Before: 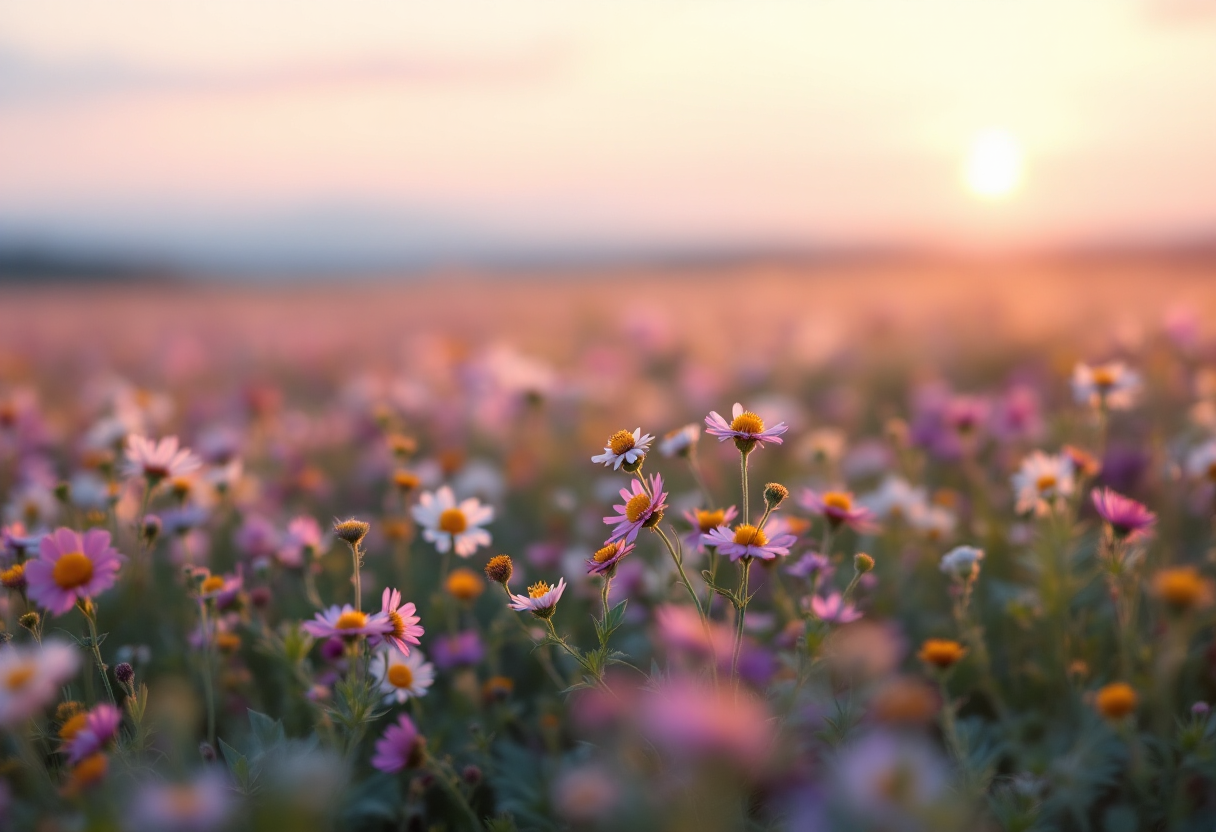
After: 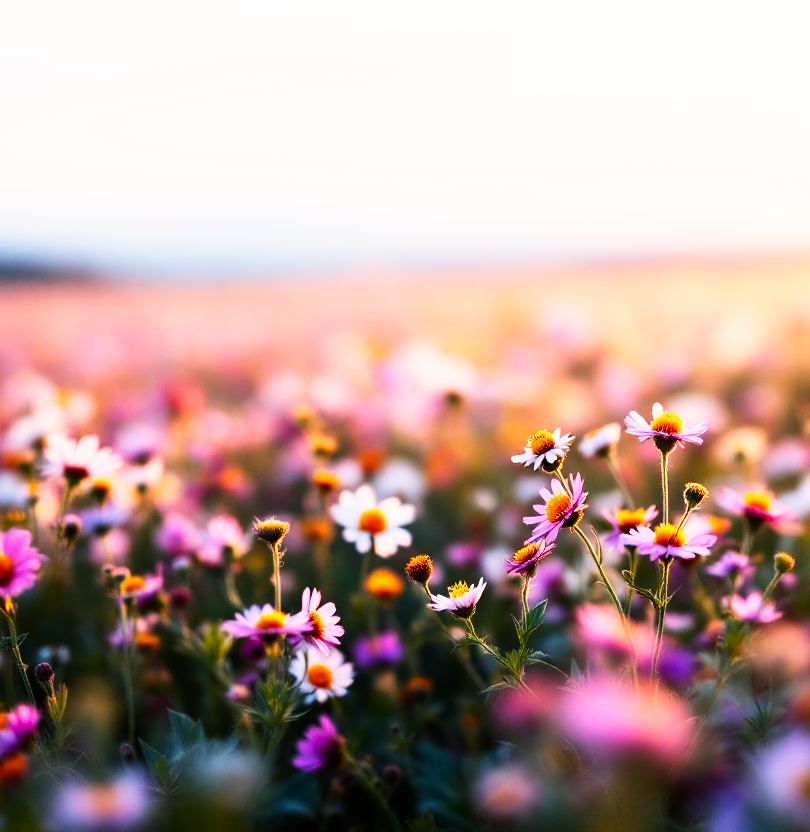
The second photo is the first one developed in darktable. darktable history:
exposure: exposure 0.426 EV, compensate highlight preservation false
sigmoid: contrast 1.93, skew 0.29, preserve hue 0%
rotate and perspective: crop left 0, crop top 0
crop and rotate: left 6.617%, right 26.717%
contrast brightness saturation: contrast 0.08, saturation 0.2
tone equalizer: -8 EV -0.75 EV, -7 EV -0.7 EV, -6 EV -0.6 EV, -5 EV -0.4 EV, -3 EV 0.4 EV, -2 EV 0.6 EV, -1 EV 0.7 EV, +0 EV 0.75 EV, edges refinement/feathering 500, mask exposure compensation -1.57 EV, preserve details no
